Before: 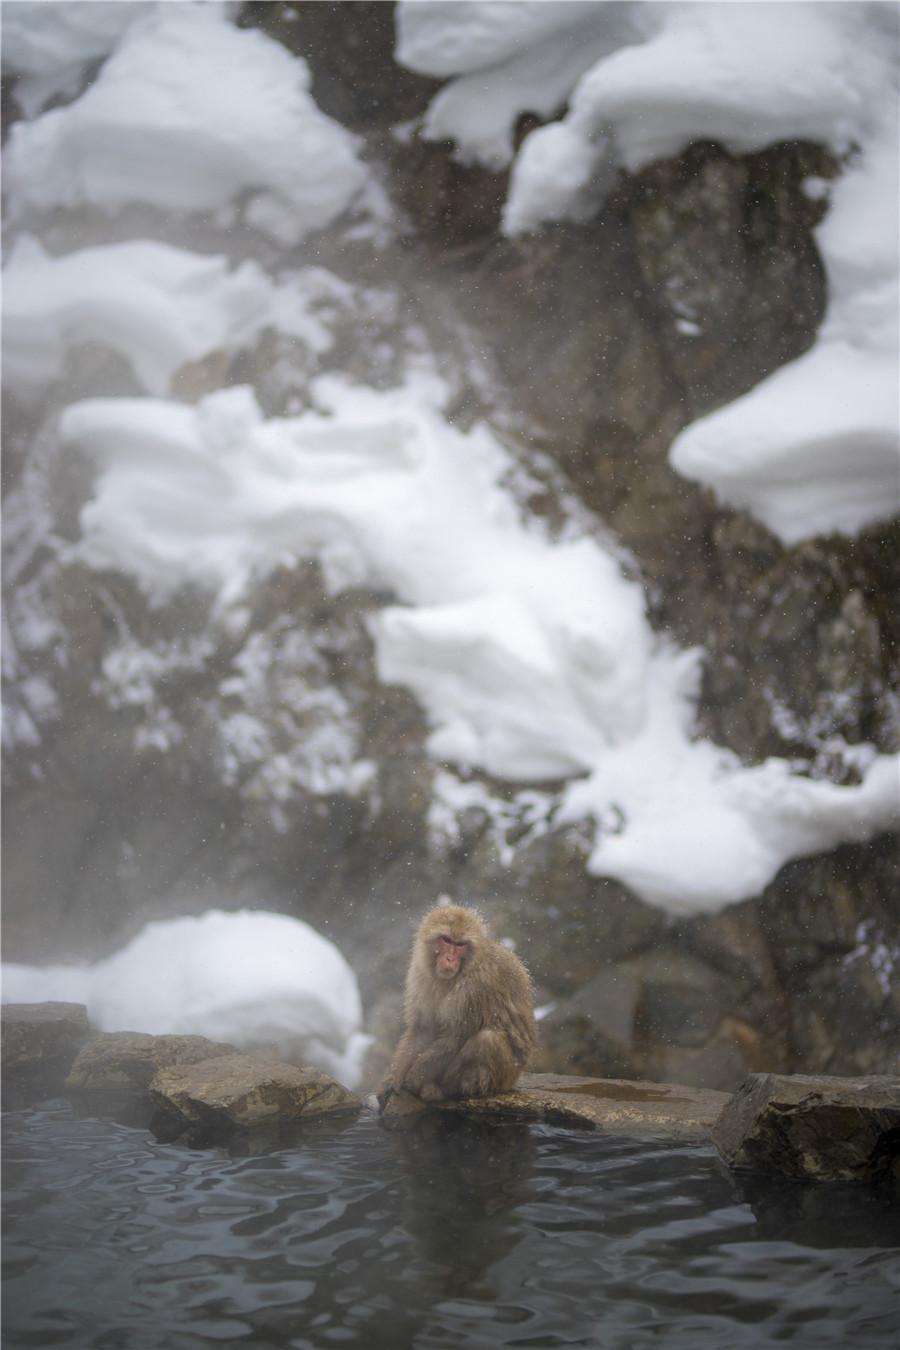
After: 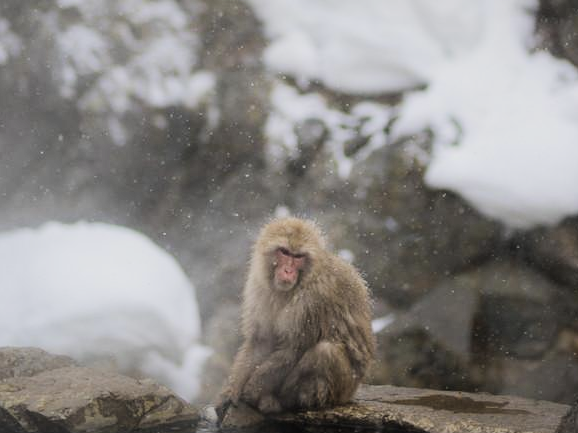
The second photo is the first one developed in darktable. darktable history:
crop: left 18.045%, top 51.011%, right 17.709%, bottom 16.908%
tone equalizer: -8 EV -0.763 EV, -7 EV -0.668 EV, -6 EV -0.579 EV, -5 EV -0.387 EV, -3 EV 0.378 EV, -2 EV 0.6 EV, -1 EV 0.697 EV, +0 EV 0.723 EV, edges refinement/feathering 500, mask exposure compensation -1.57 EV, preserve details no
filmic rgb: black relative exposure -7.65 EV, white relative exposure 4.56 EV, hardness 3.61
